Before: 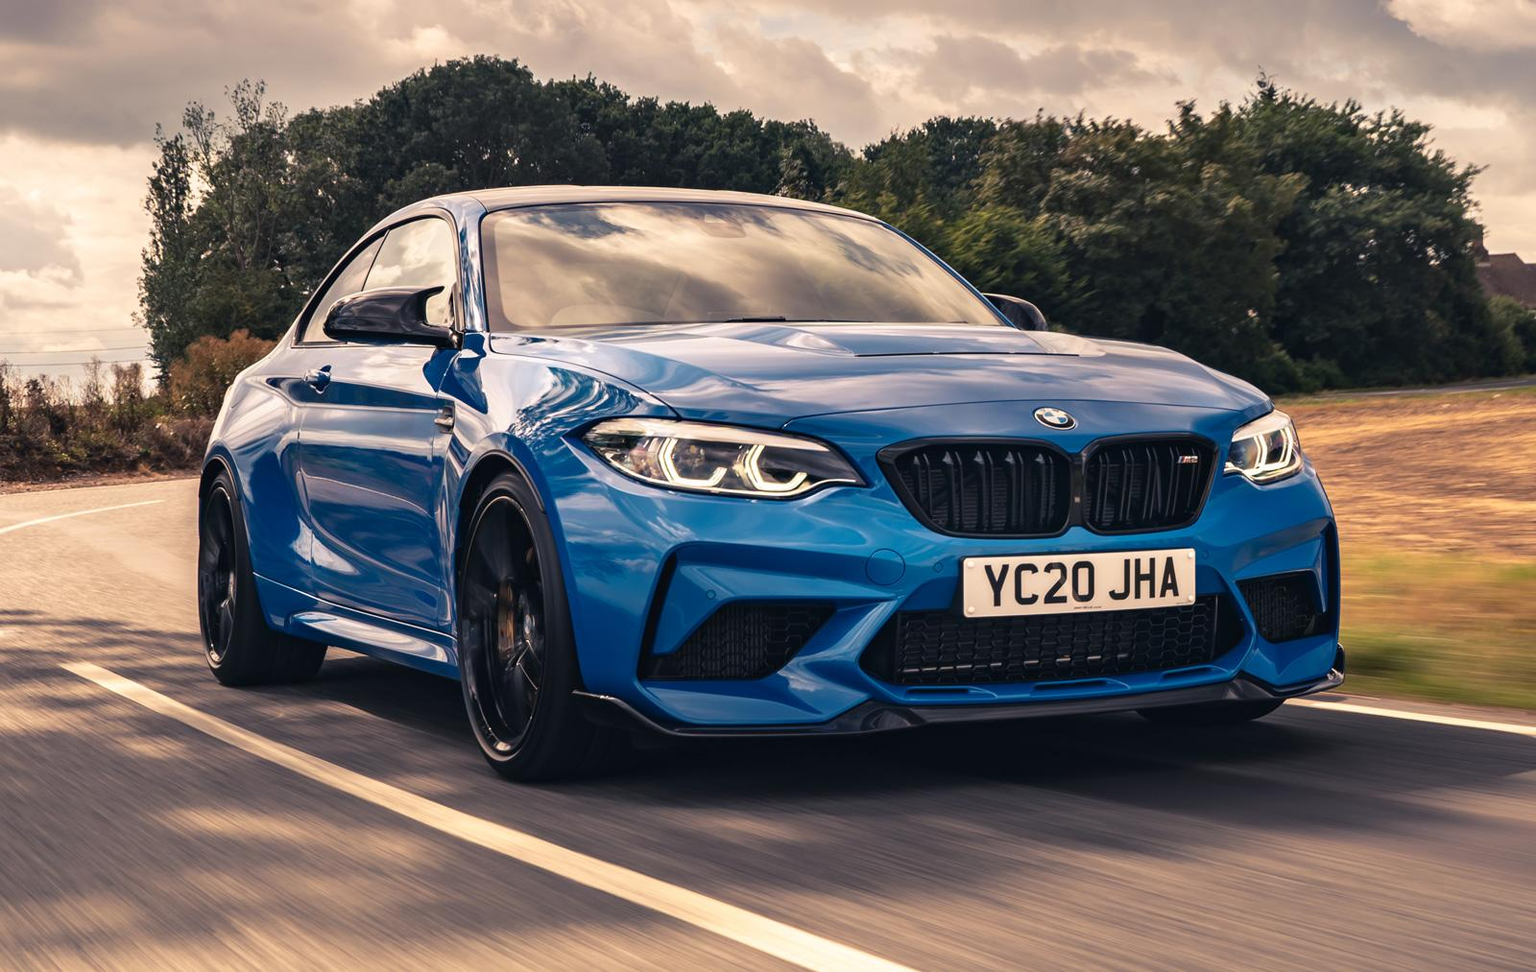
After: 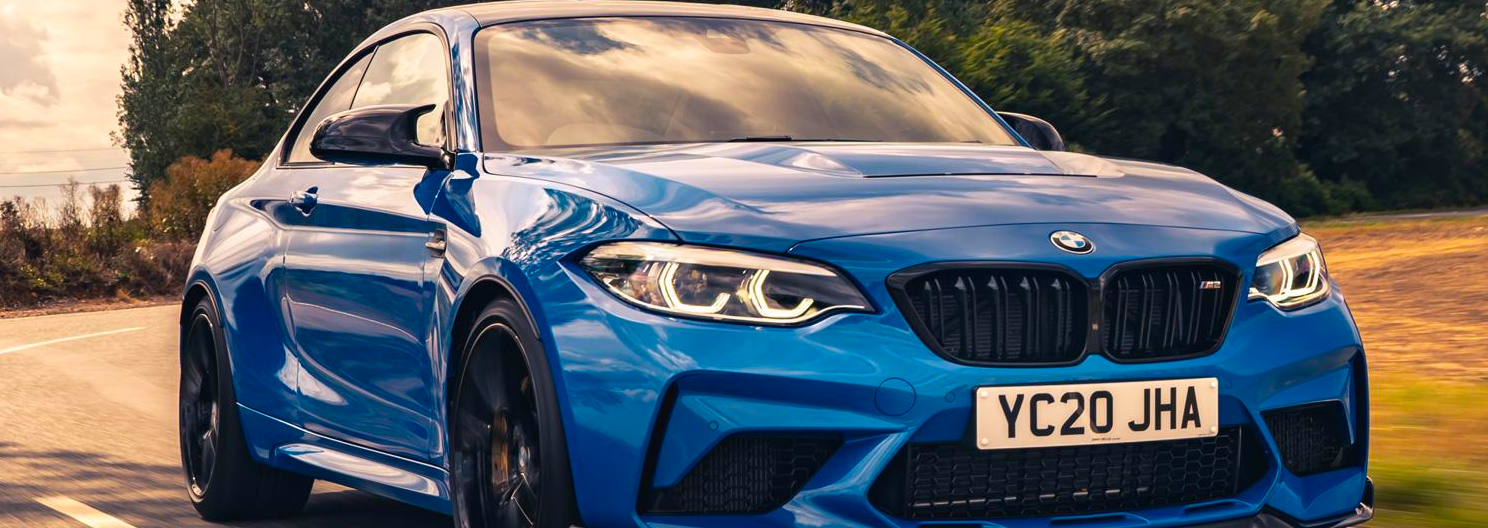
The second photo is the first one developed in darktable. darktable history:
color balance rgb: perceptual saturation grading › global saturation 25%, global vibrance 20%
crop: left 1.744%, top 19.225%, right 5.069%, bottom 28.357%
